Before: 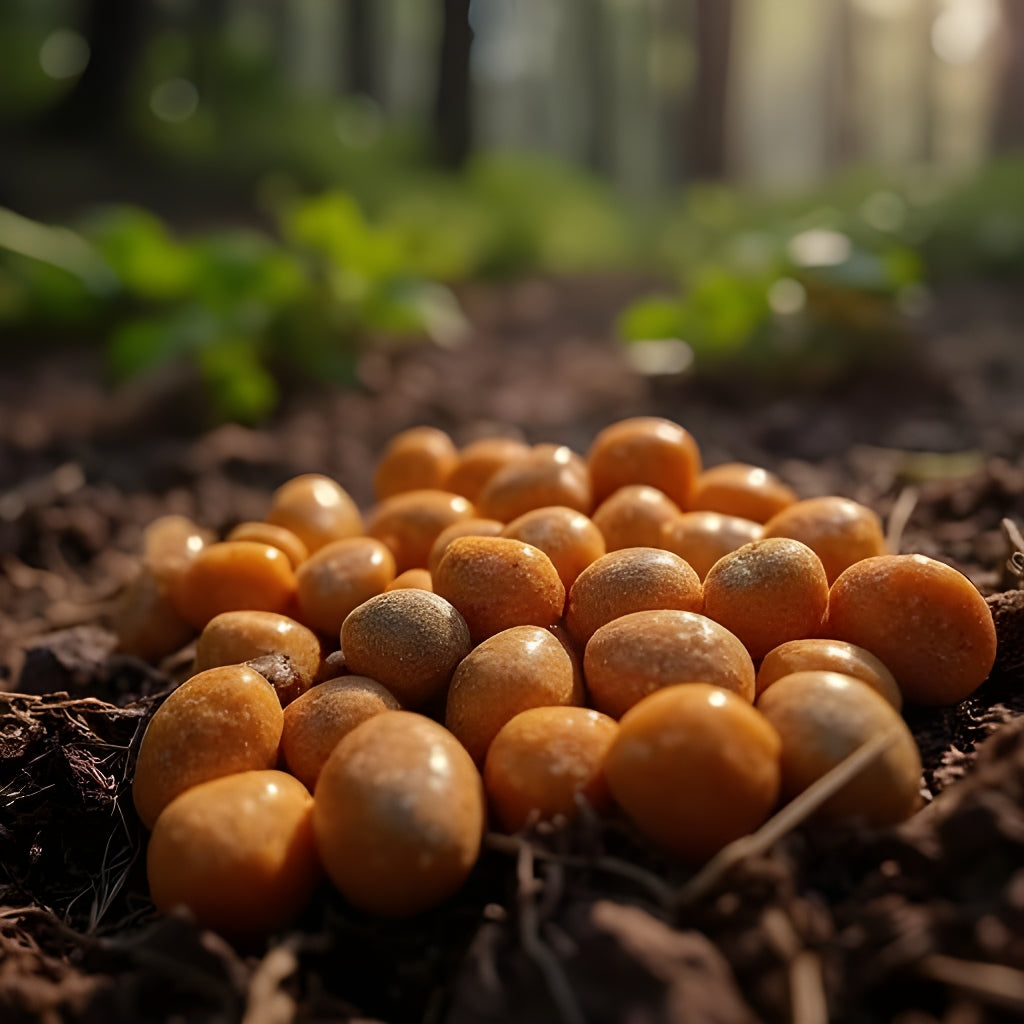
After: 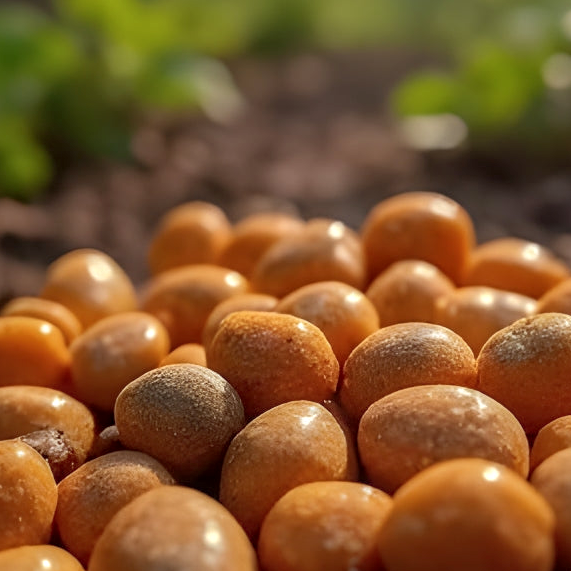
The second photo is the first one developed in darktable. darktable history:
crop and rotate: left 22.13%, top 22.054%, right 22.026%, bottom 22.102%
shadows and highlights: on, module defaults
local contrast: on, module defaults
